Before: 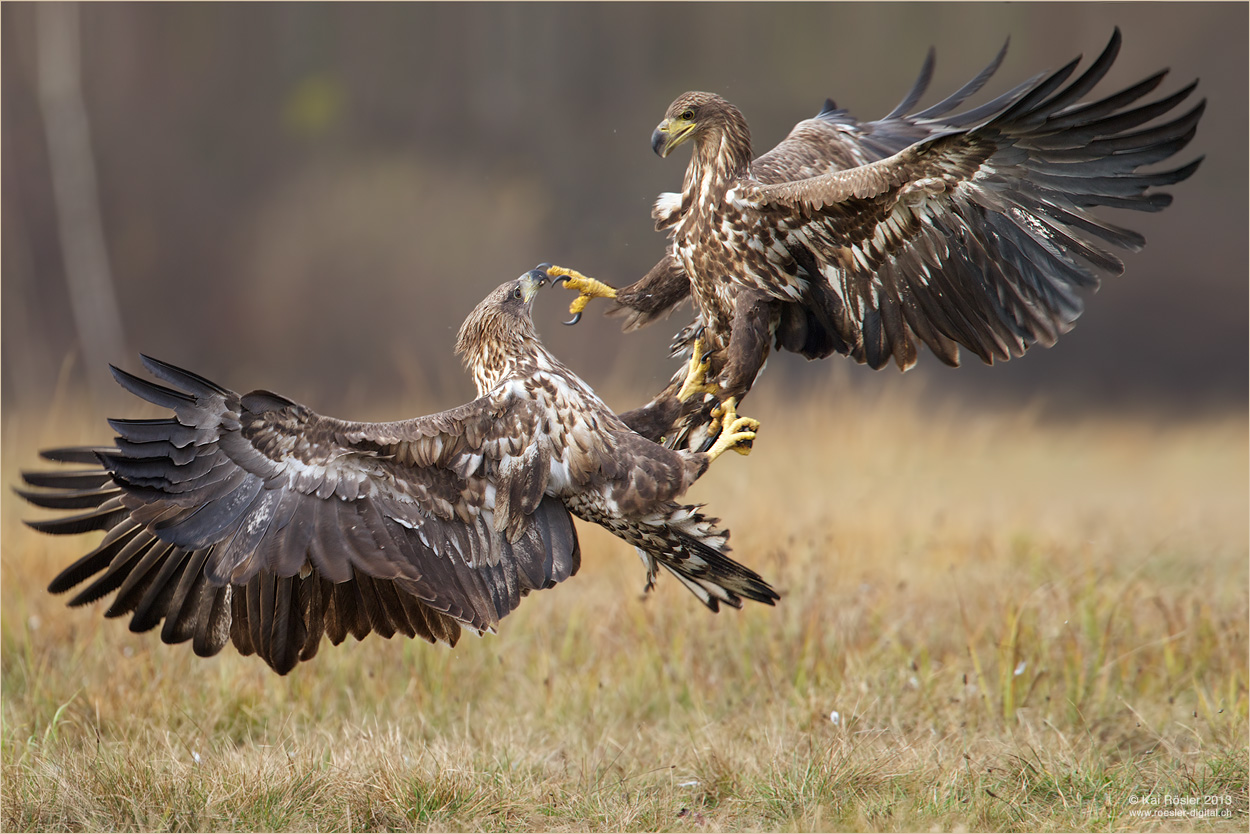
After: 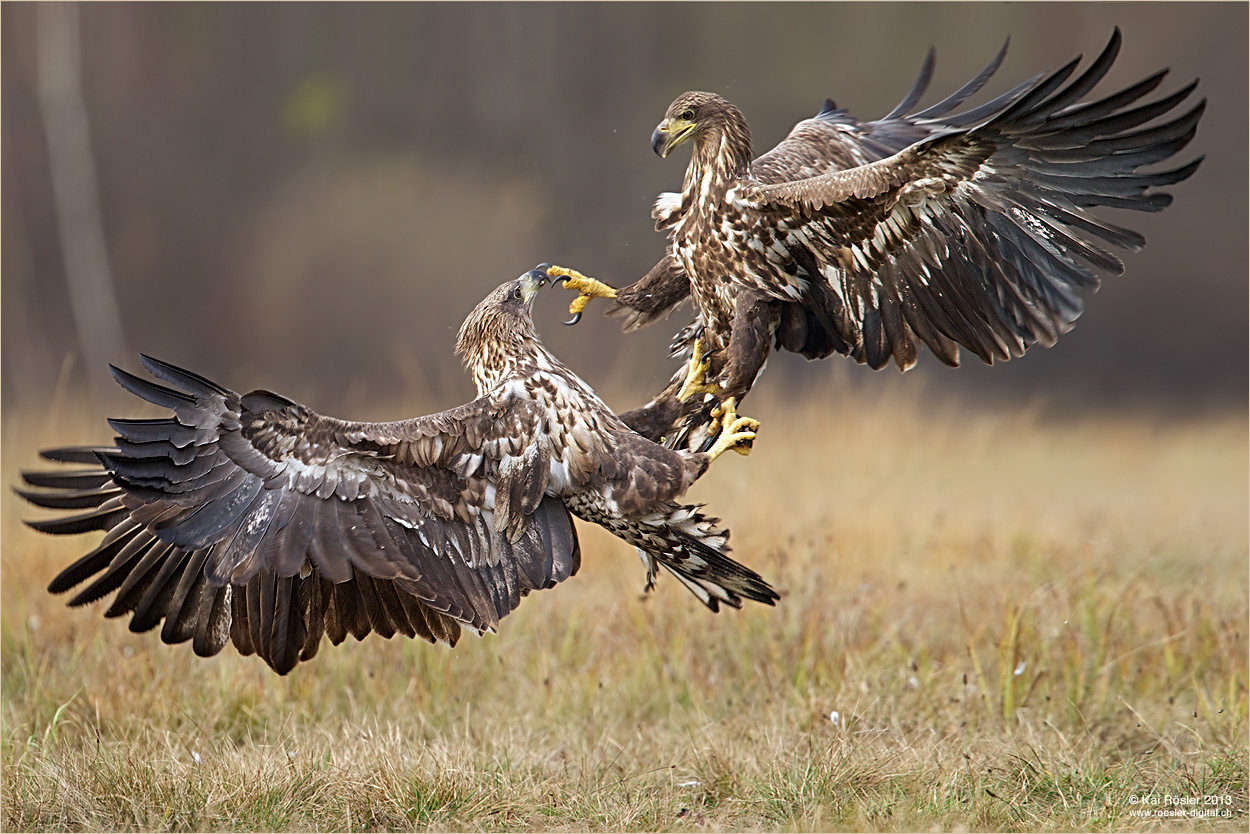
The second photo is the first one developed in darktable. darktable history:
sharpen: radius 2.74
